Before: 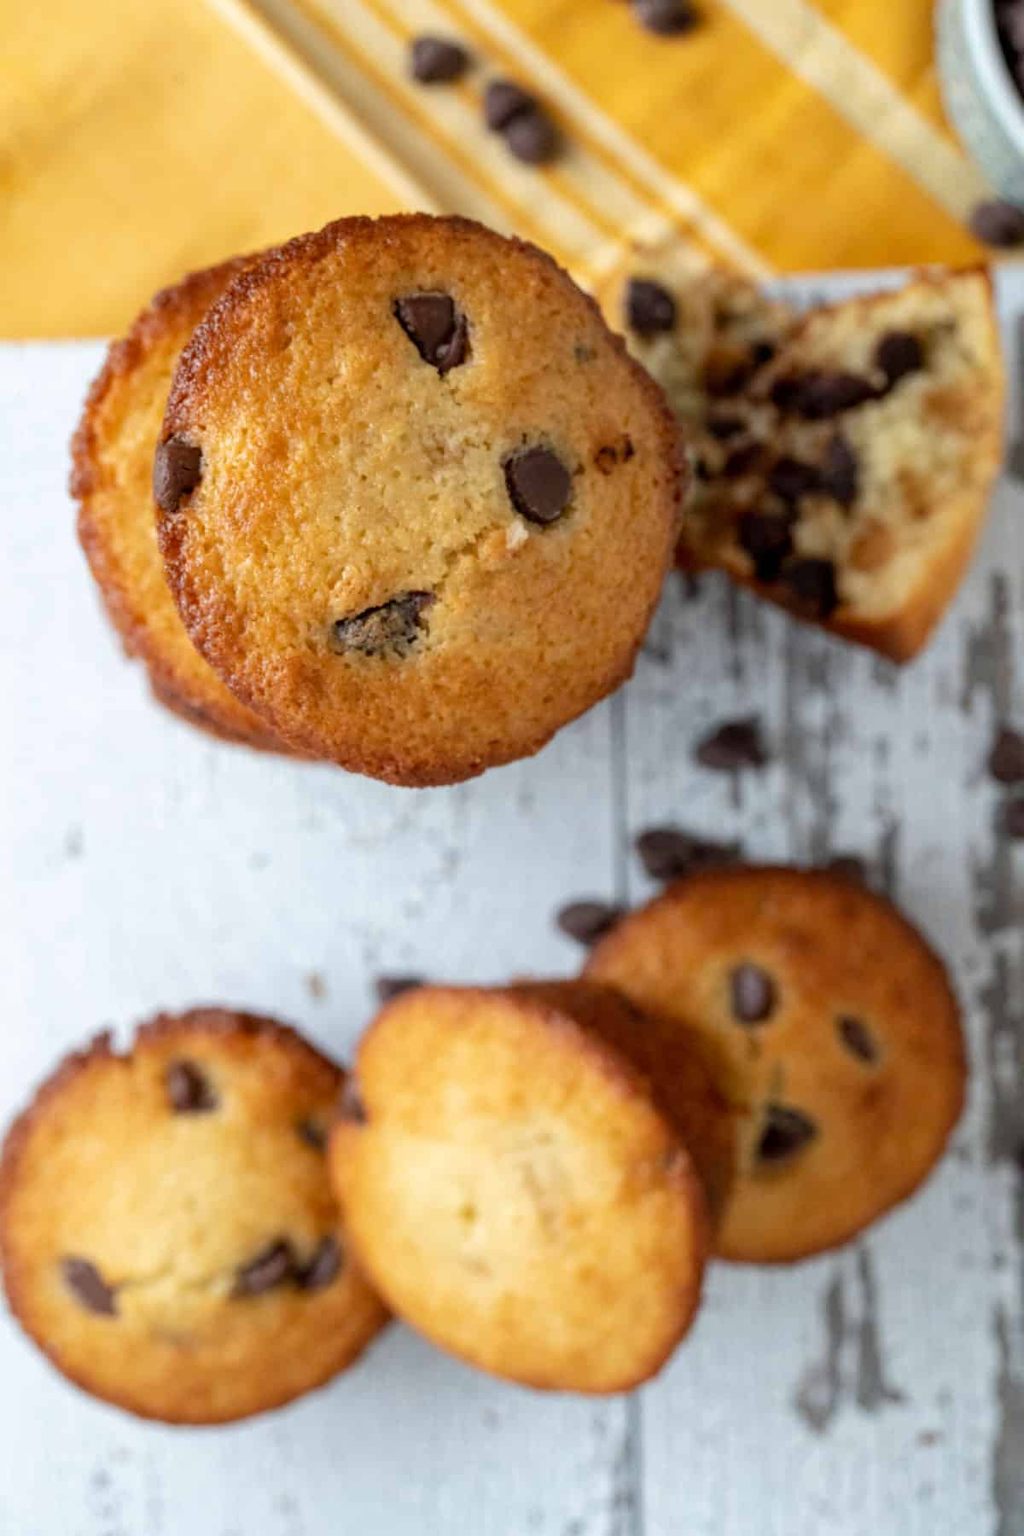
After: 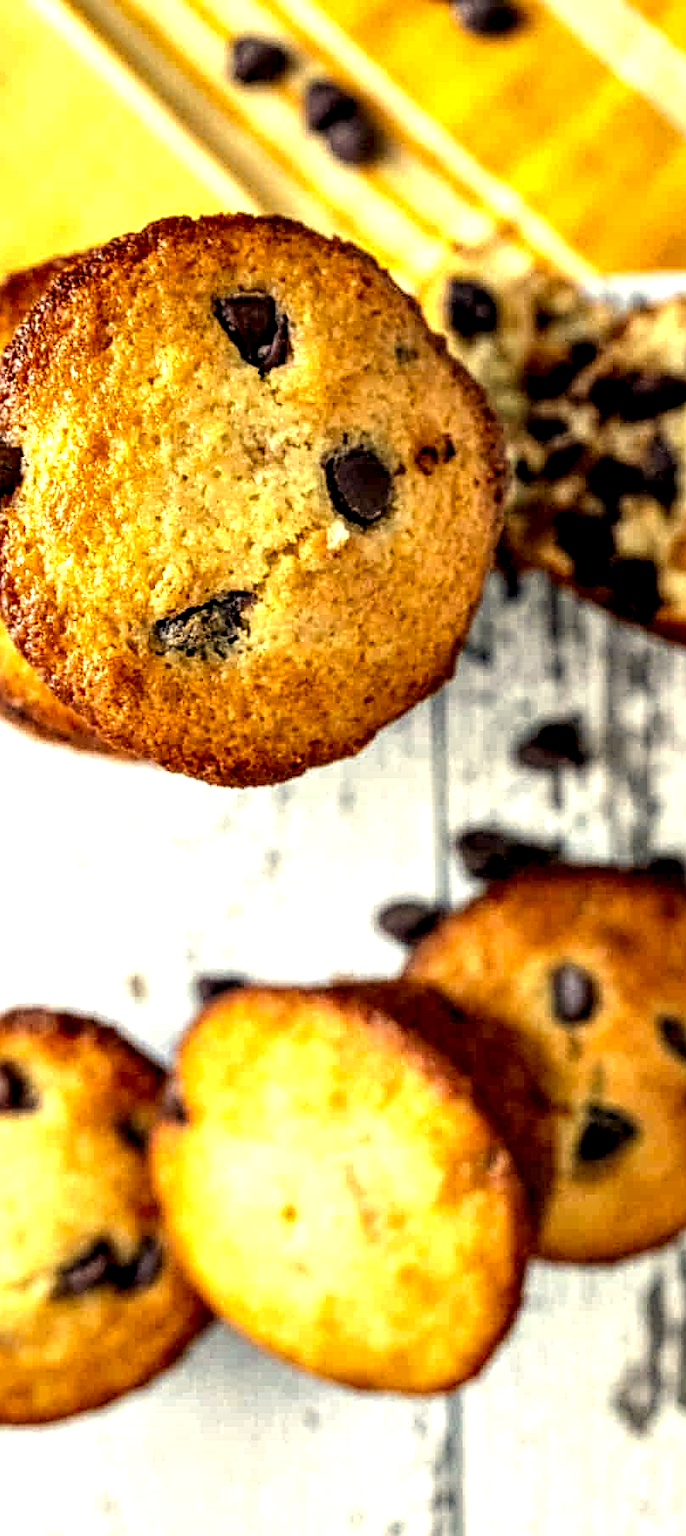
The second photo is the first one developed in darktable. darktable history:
tone equalizer: -8 EV -0.401 EV, -7 EV -0.417 EV, -6 EV -0.312 EV, -5 EV -0.225 EV, -3 EV 0.231 EV, -2 EV 0.343 EV, -1 EV 0.37 EV, +0 EV 0.446 EV
local contrast: detail 155%
sharpen: on, module defaults
crop and rotate: left 17.523%, right 15.393%
exposure: exposure 0.259 EV, compensate exposure bias true, compensate highlight preservation false
contrast equalizer: octaves 7, y [[0.6 ×6], [0.55 ×6], [0 ×6], [0 ×6], [0 ×6]]
color correction: highlights a* 2.62, highlights b* 22.58
color calibration: illuminant same as pipeline (D50), adaptation XYZ, x 0.345, y 0.358, temperature 5015.84 K
